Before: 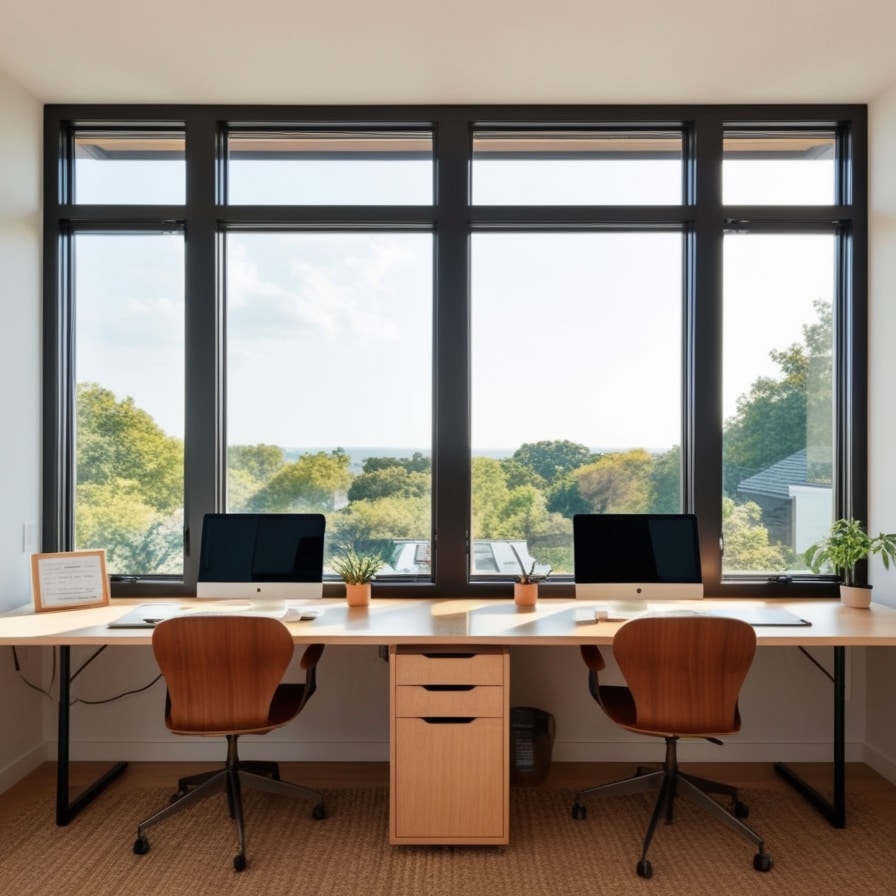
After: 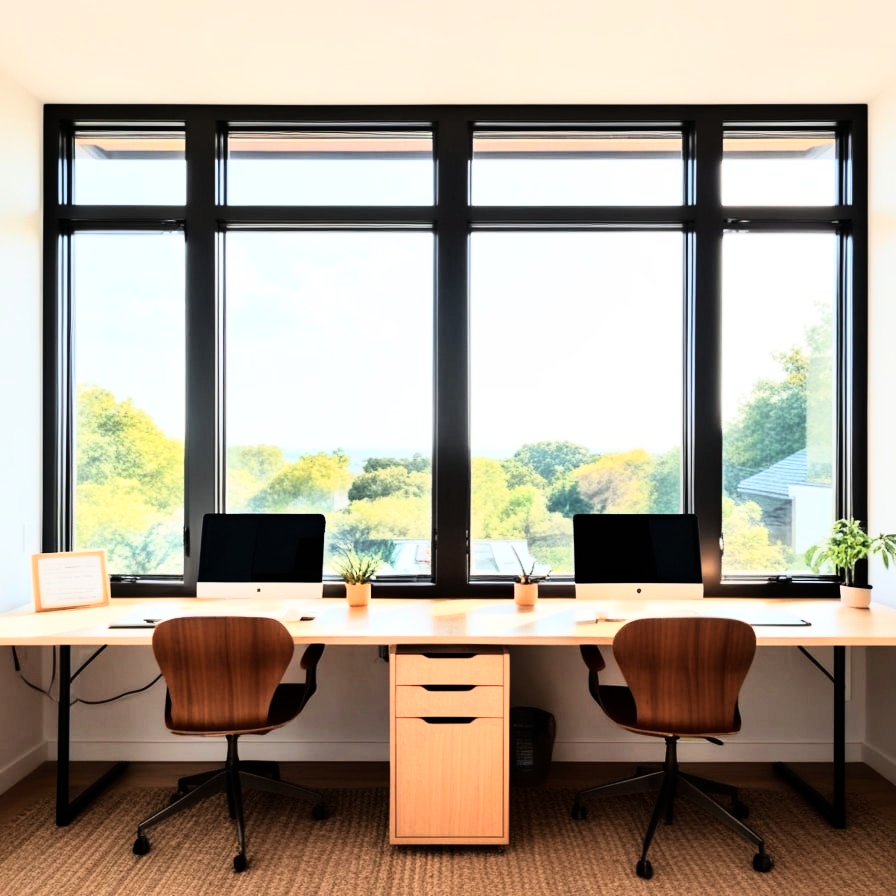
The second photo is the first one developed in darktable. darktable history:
rgb curve: curves: ch0 [(0, 0) (0.21, 0.15) (0.24, 0.21) (0.5, 0.75) (0.75, 0.96) (0.89, 0.99) (1, 1)]; ch1 [(0, 0.02) (0.21, 0.13) (0.25, 0.2) (0.5, 0.67) (0.75, 0.9) (0.89, 0.97) (1, 1)]; ch2 [(0, 0.02) (0.21, 0.13) (0.25, 0.2) (0.5, 0.67) (0.75, 0.9) (0.89, 0.97) (1, 1)], compensate middle gray true
tone curve: color space Lab, linked channels, preserve colors none
